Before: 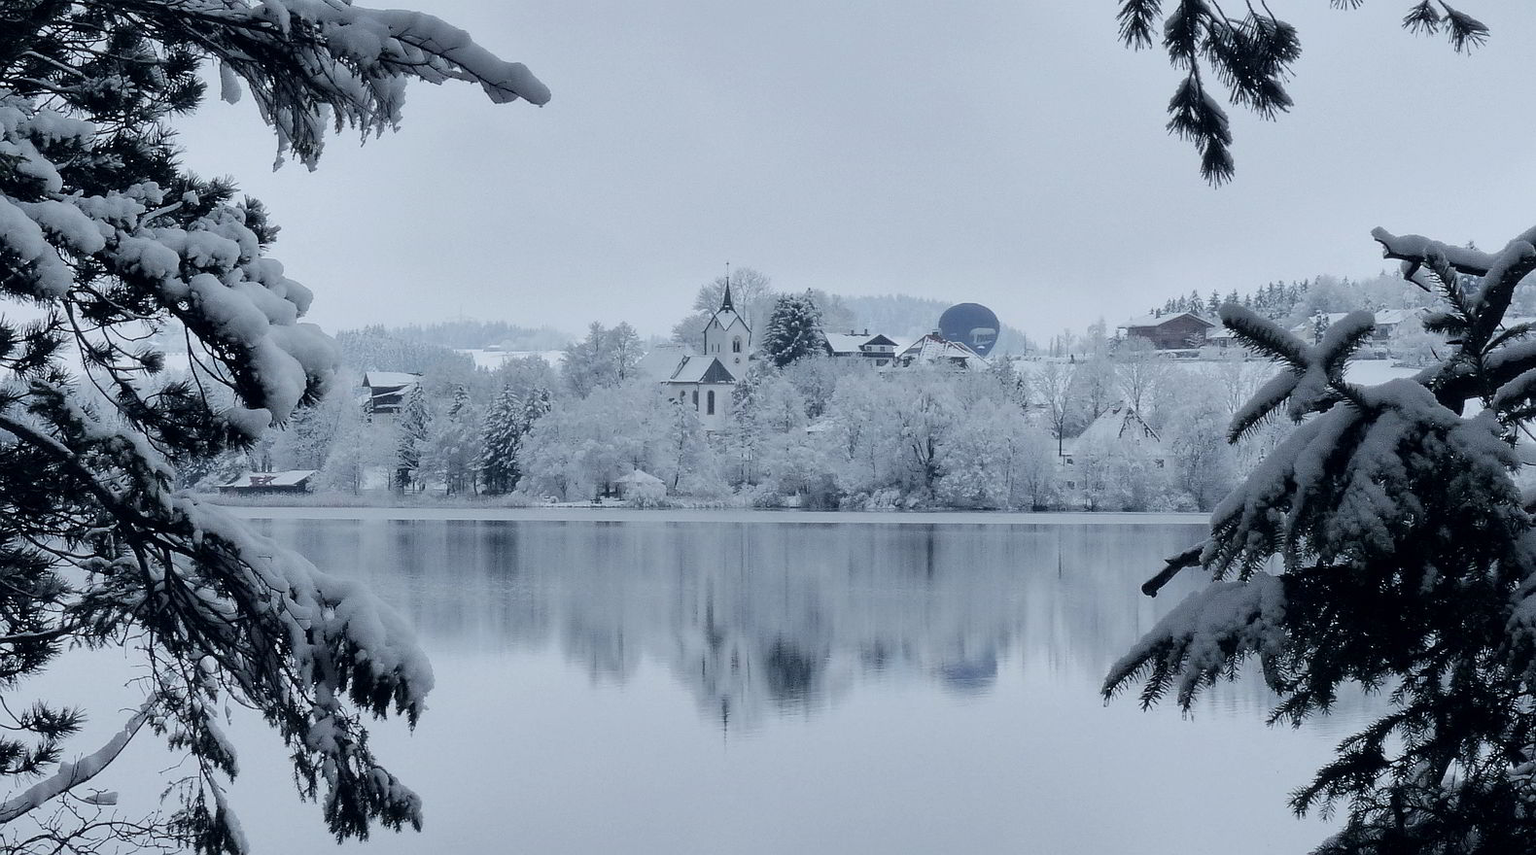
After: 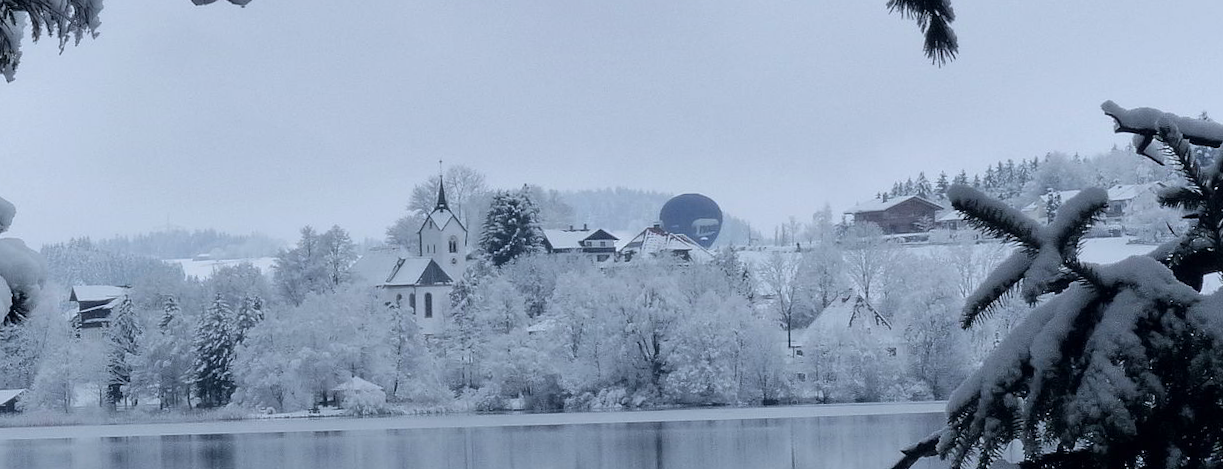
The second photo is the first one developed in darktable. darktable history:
rotate and perspective: rotation -2°, crop left 0.022, crop right 0.978, crop top 0.049, crop bottom 0.951
crop: left 18.38%, top 11.092%, right 2.134%, bottom 33.217%
white balance: red 0.983, blue 1.036
